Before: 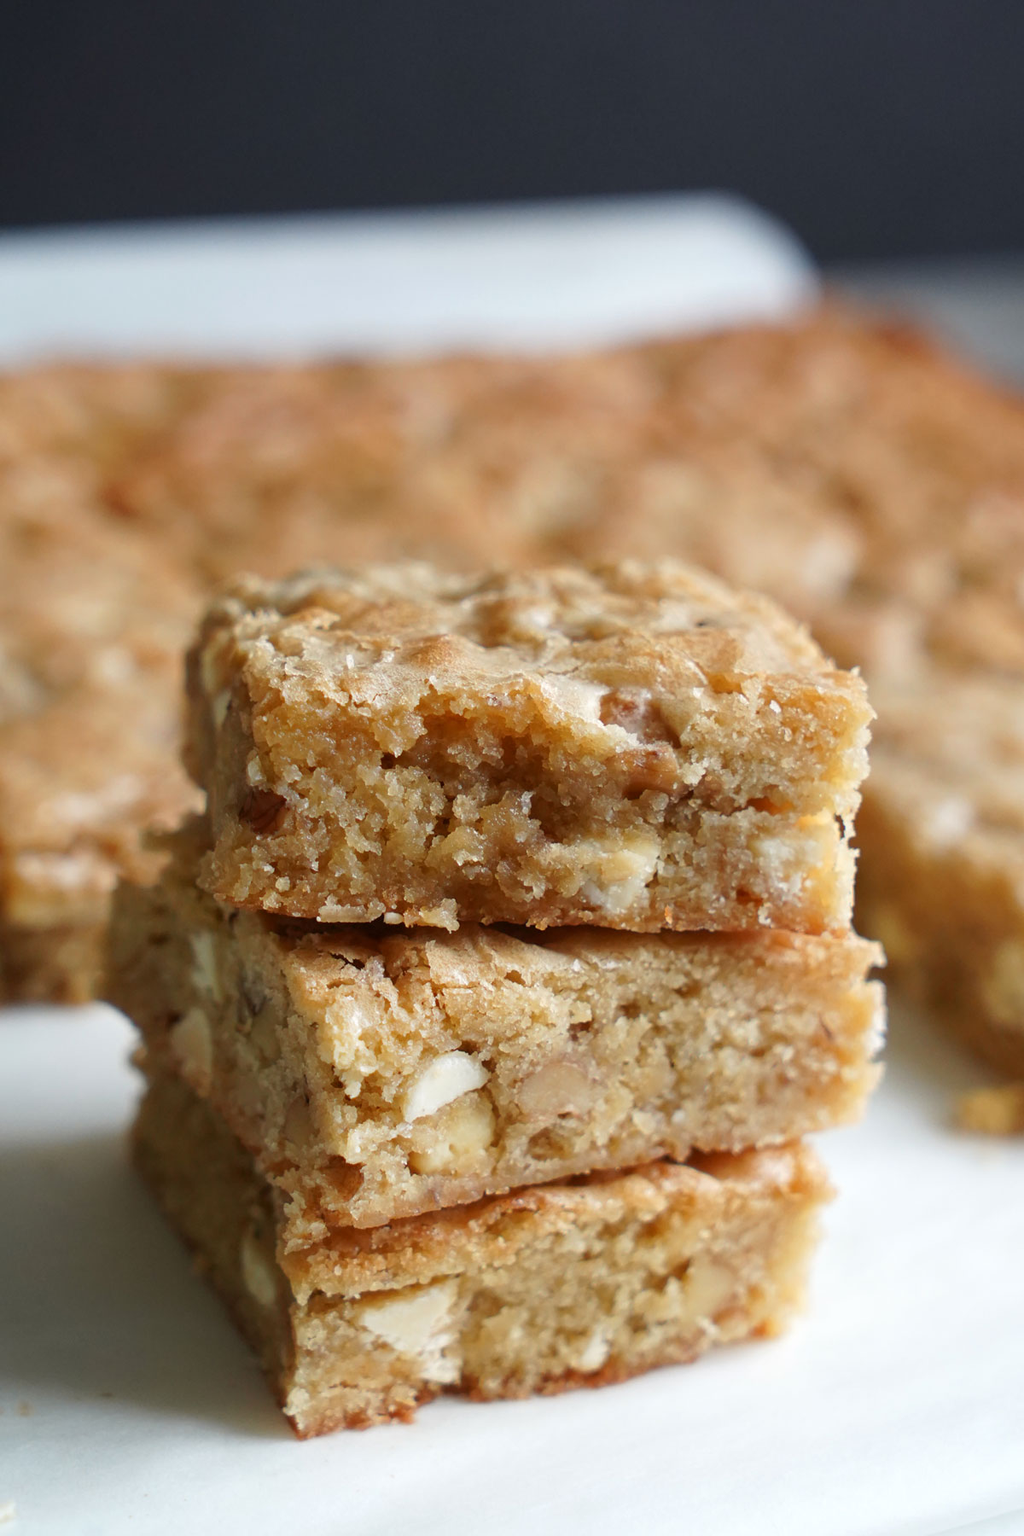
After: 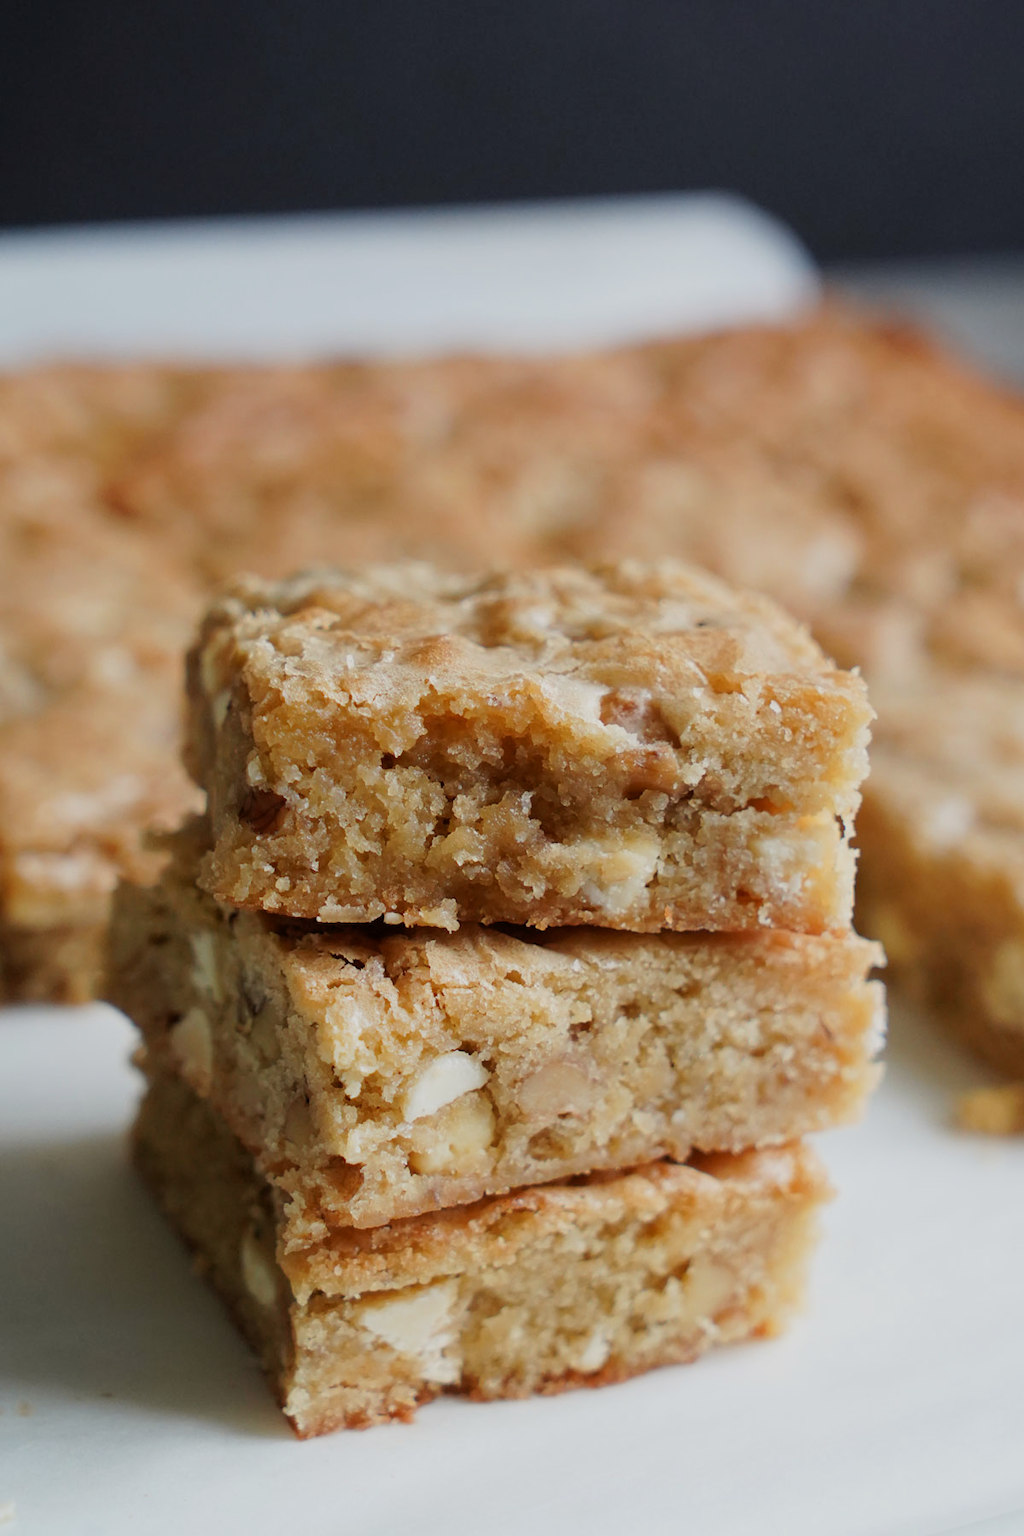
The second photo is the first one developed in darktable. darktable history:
filmic rgb: black relative exposure -7.97 EV, white relative exposure 4.05 EV, threshold -0.295 EV, transition 3.19 EV, structure ↔ texture 99.68%, hardness 4.2, enable highlight reconstruction true
